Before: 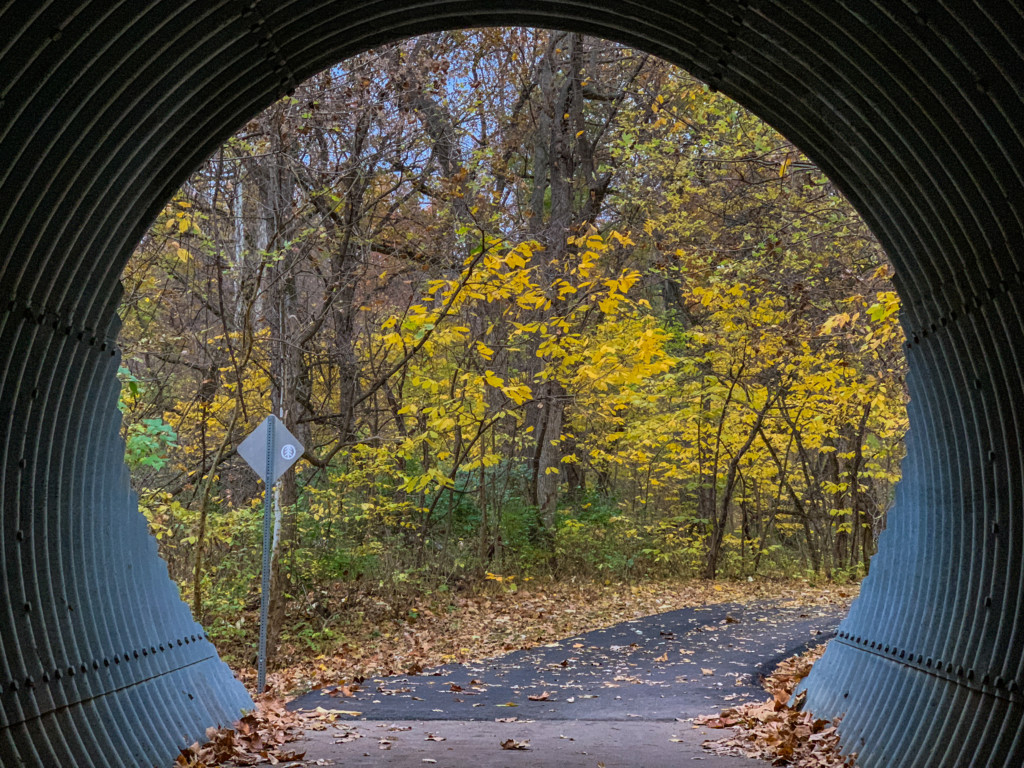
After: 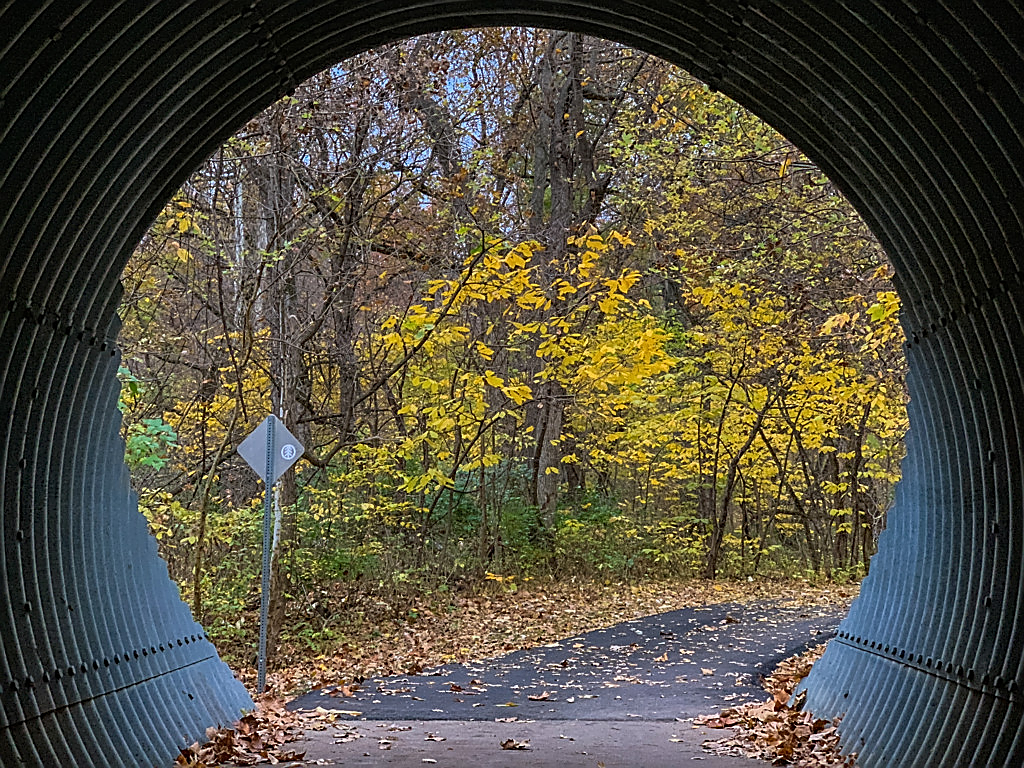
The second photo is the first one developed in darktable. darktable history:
sharpen: radius 1.389, amount 1.261, threshold 0.728
